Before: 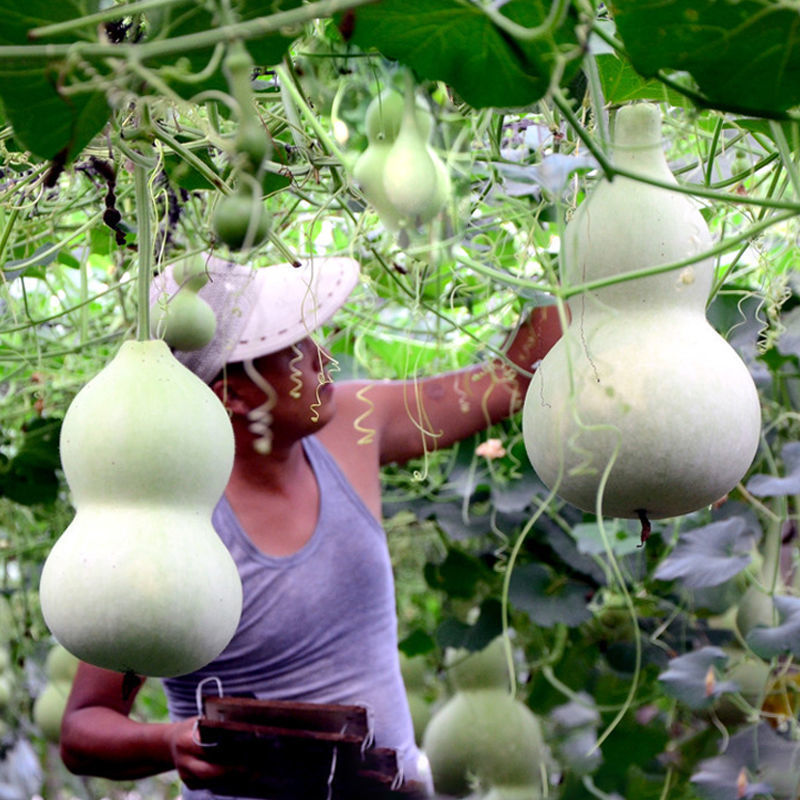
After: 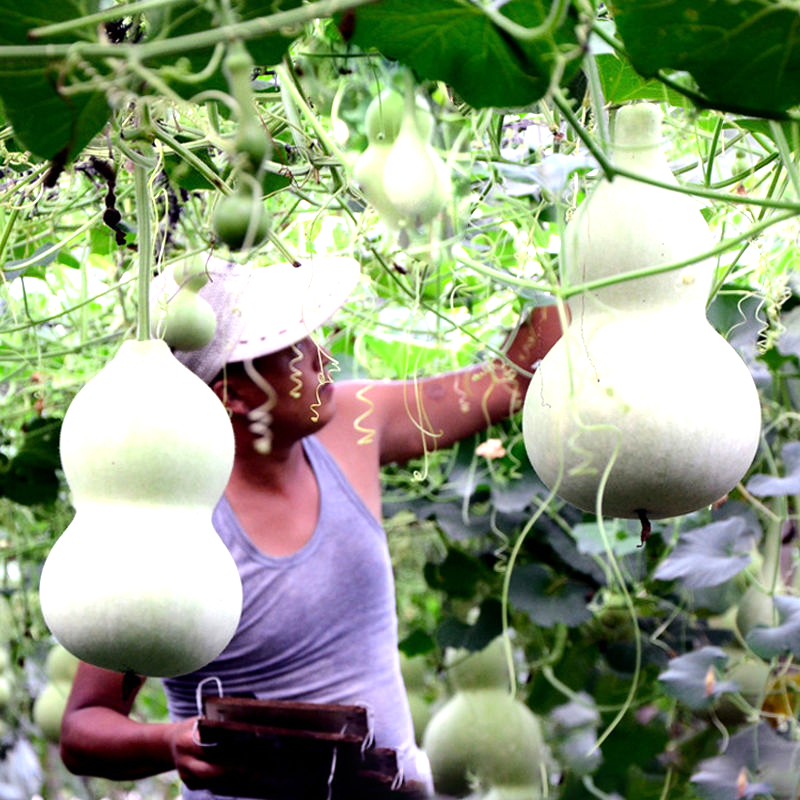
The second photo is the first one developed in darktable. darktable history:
tone equalizer: -8 EV -0.779 EV, -7 EV -0.696 EV, -6 EV -0.578 EV, -5 EV -0.365 EV, -3 EV 0.396 EV, -2 EV 0.6 EV, -1 EV 0.698 EV, +0 EV 0.758 EV, mask exposure compensation -0.499 EV
